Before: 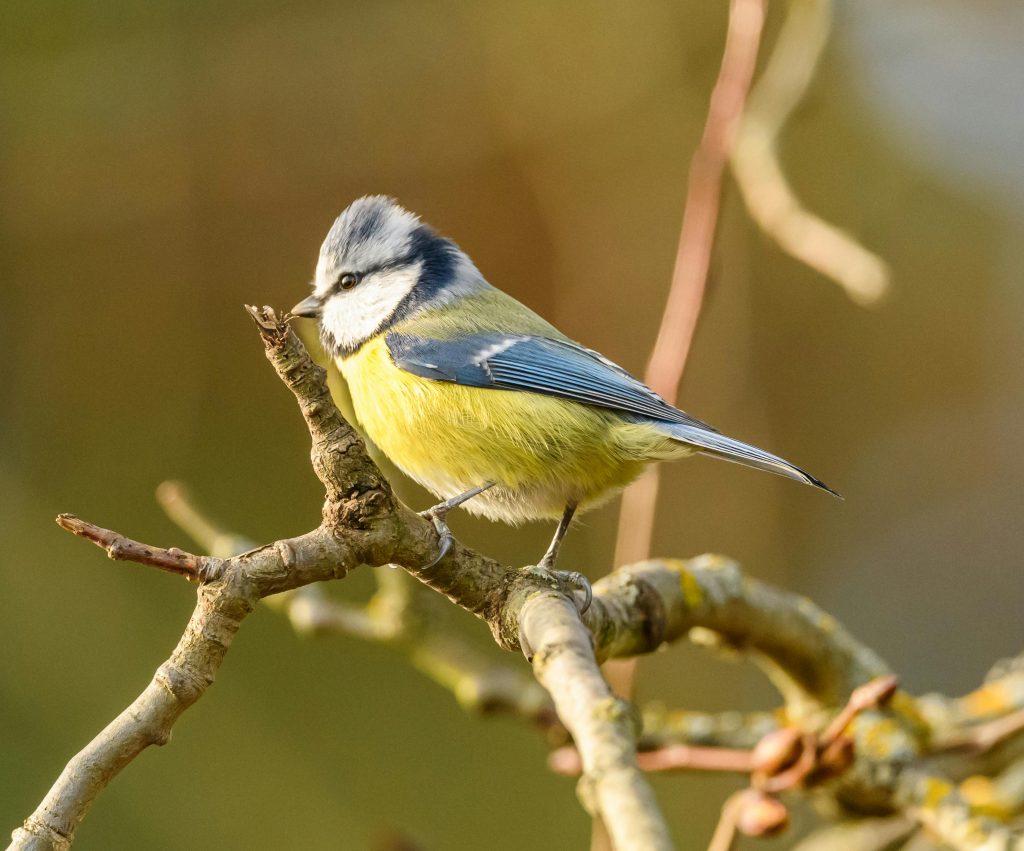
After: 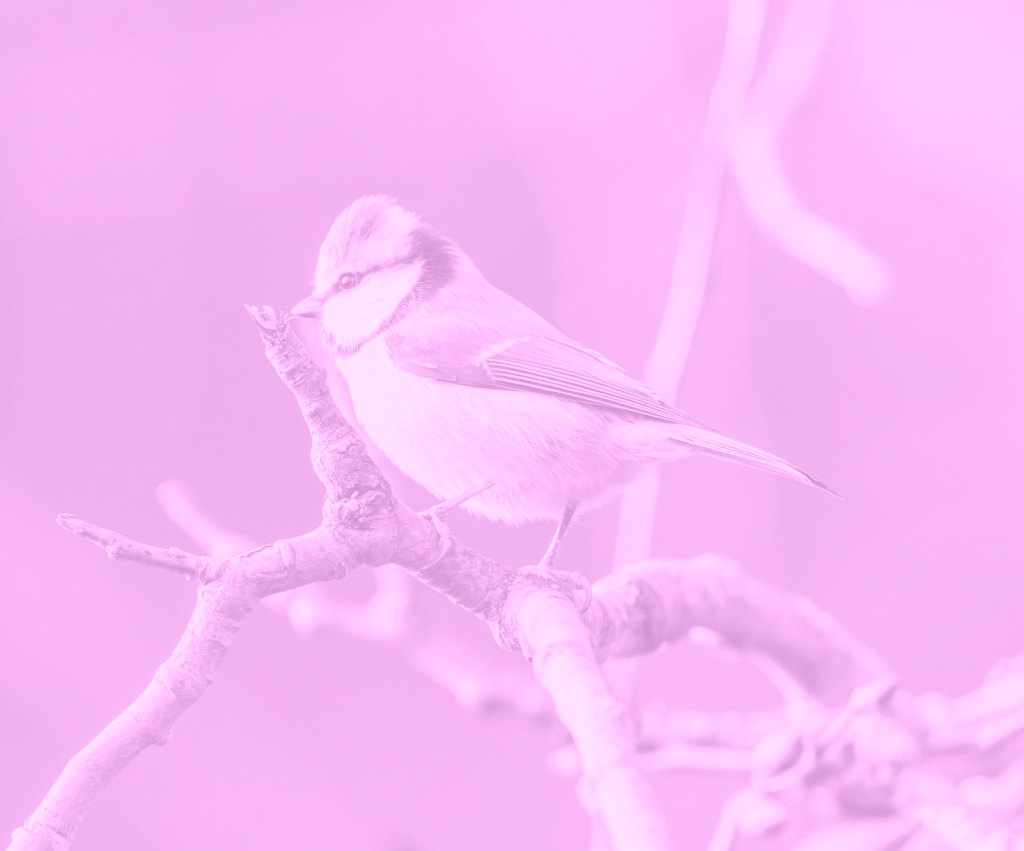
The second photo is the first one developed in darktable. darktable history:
contrast brightness saturation: saturation -0.05
colorize: hue 331.2°, saturation 75%, source mix 30.28%, lightness 70.52%, version 1
